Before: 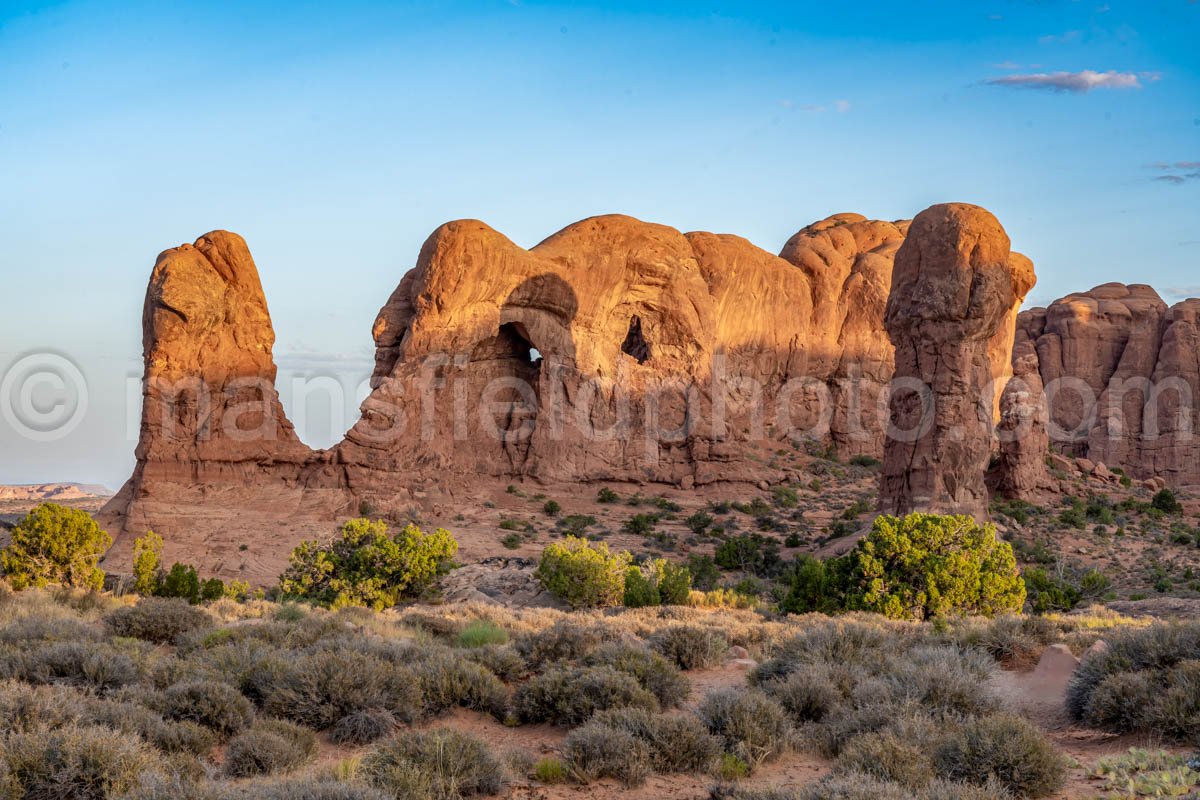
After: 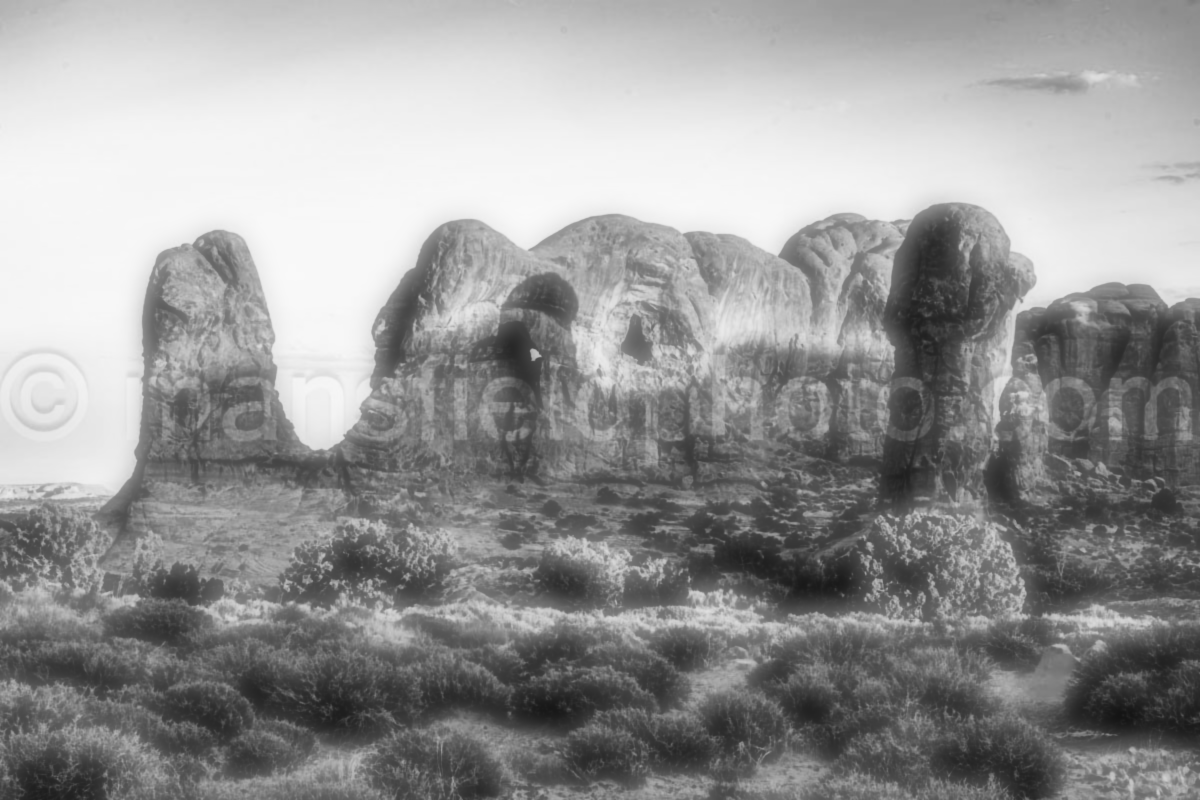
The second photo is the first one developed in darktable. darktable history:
lowpass: radius 0.76, contrast 1.56, saturation 0, unbound 0 | blend: blend mode vividlight, opacity 15%; mask: uniform (no mask)
monochrome: a 32, b 64, size 2.3, highlights 1
contrast equalizer: octaves 7, y [[0.5, 0.542, 0.583, 0.625, 0.667, 0.708], [0.5 ×6], [0.5 ×6], [0 ×6], [0 ×6]]
soften: on, module defaults | blend: blend mode softlight, opacity 100%; mask: uniform (no mask)
